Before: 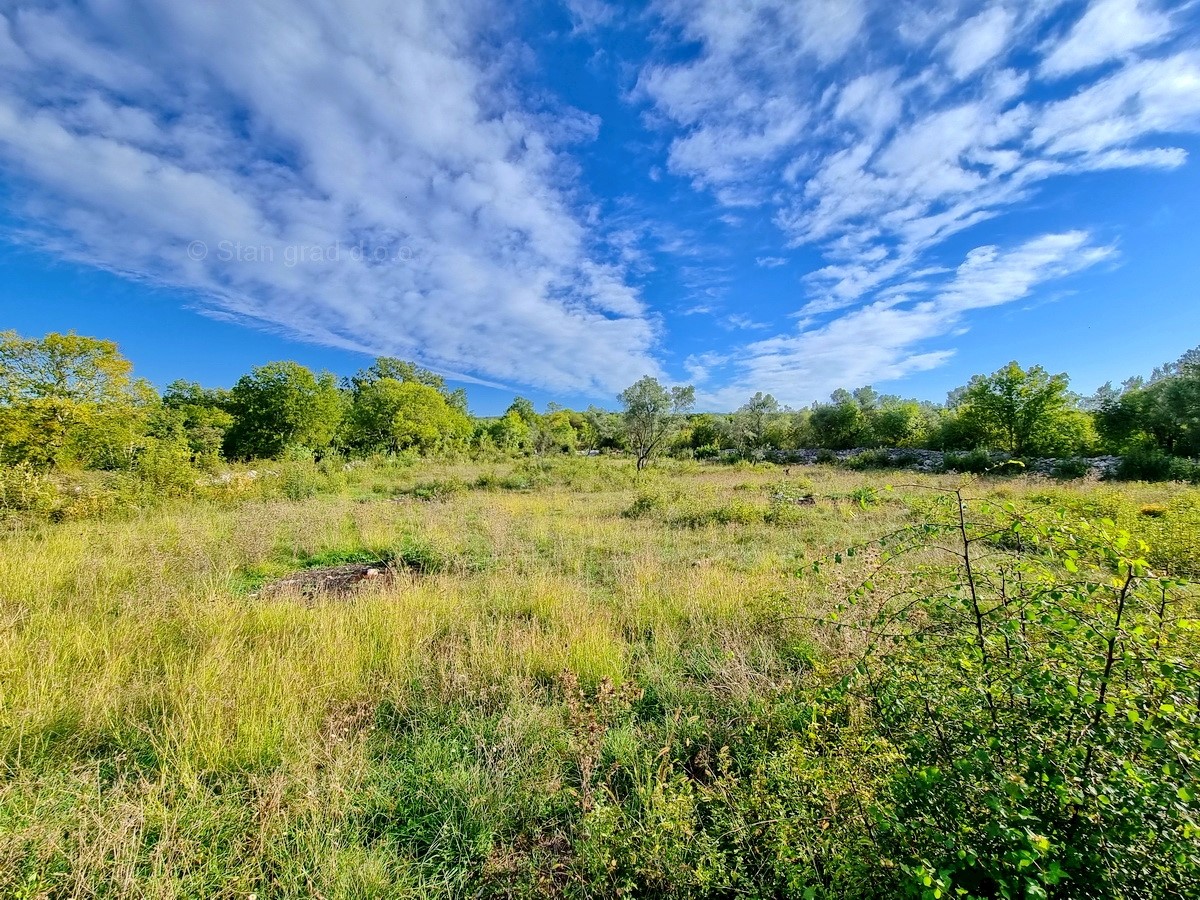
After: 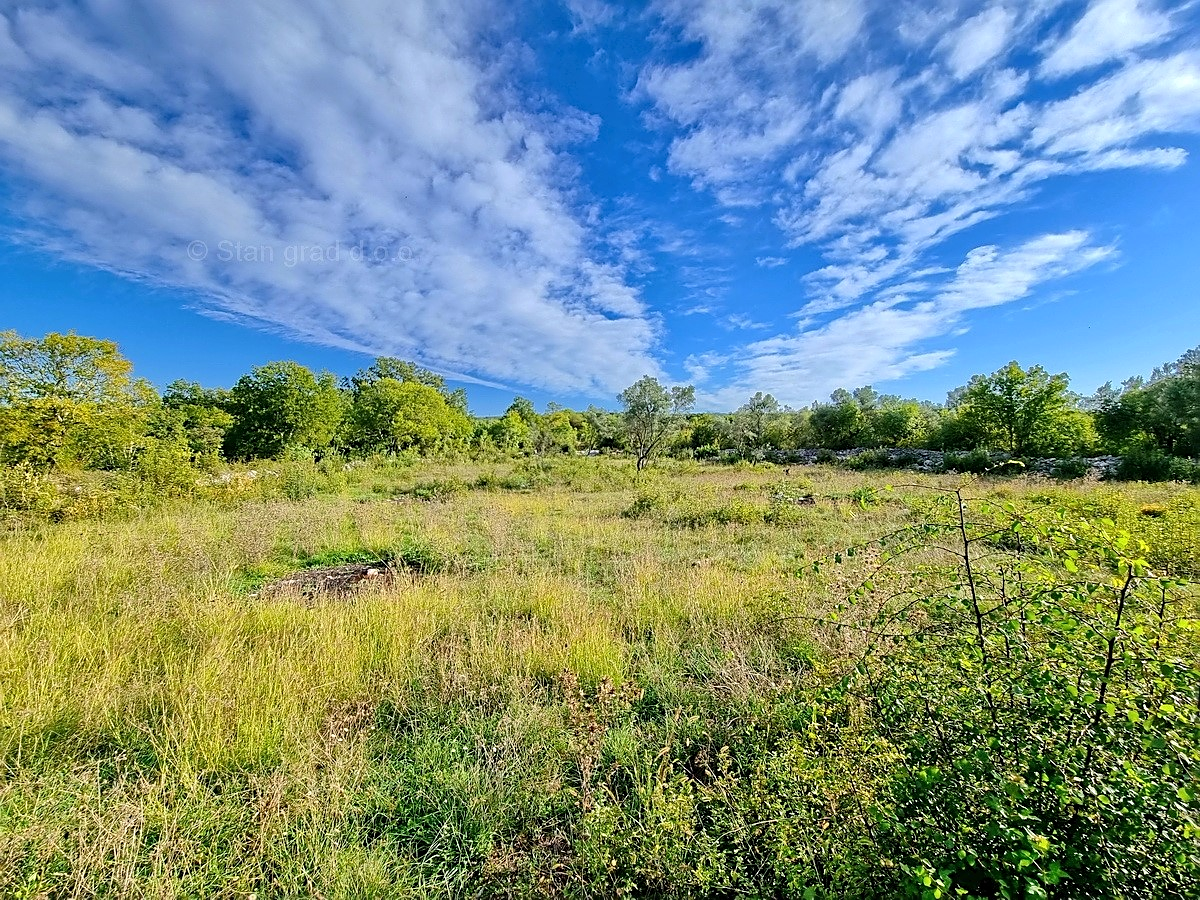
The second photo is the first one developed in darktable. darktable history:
tone equalizer: mask exposure compensation -0.513 EV
sharpen: on, module defaults
